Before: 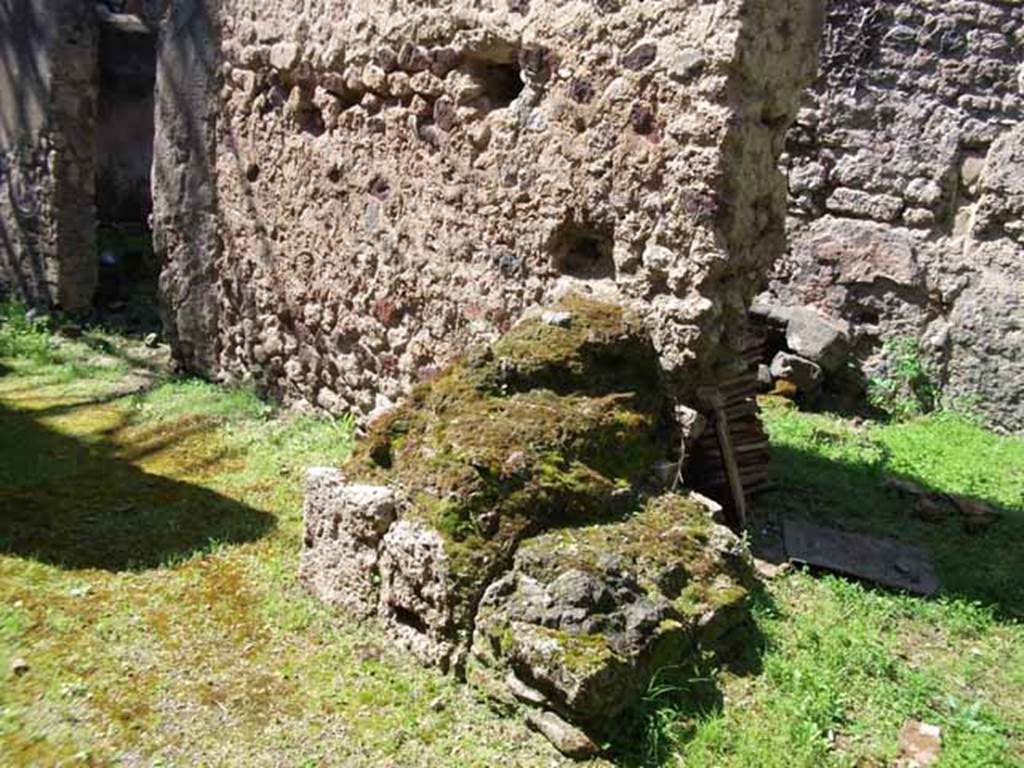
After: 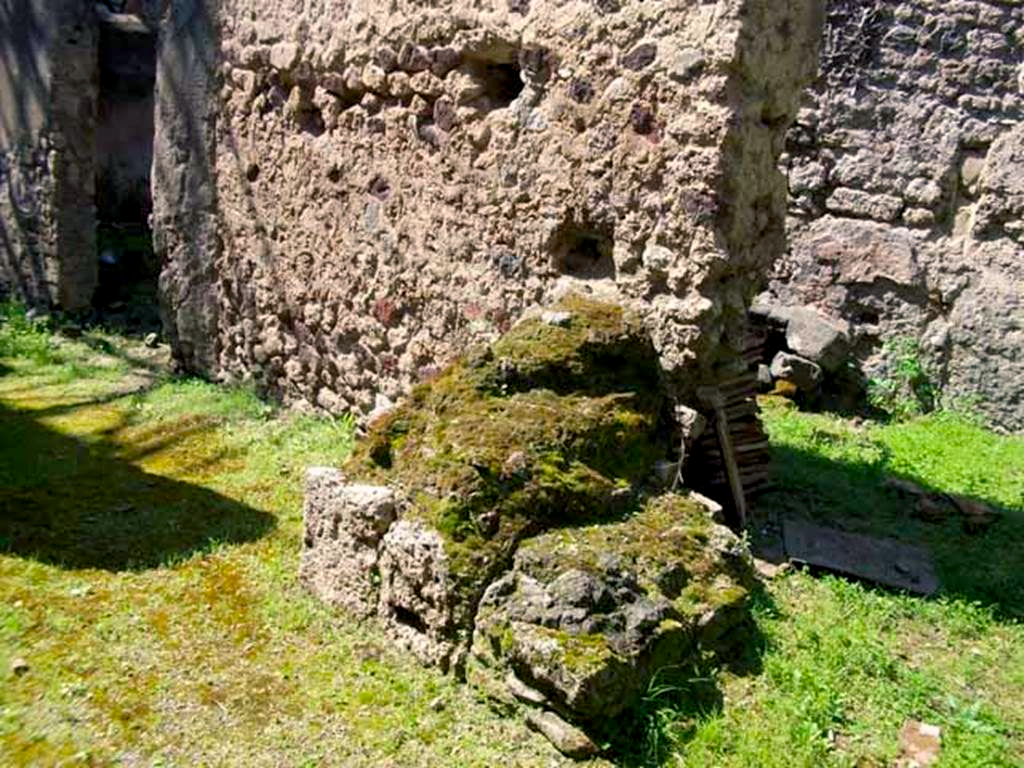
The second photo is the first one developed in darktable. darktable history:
color balance rgb: shadows lift › chroma 2%, shadows lift › hue 217.2°, power › hue 60°, highlights gain › chroma 1%, highlights gain › hue 69.6°, global offset › luminance -0.5%, perceptual saturation grading › global saturation 15%, global vibrance 15%
